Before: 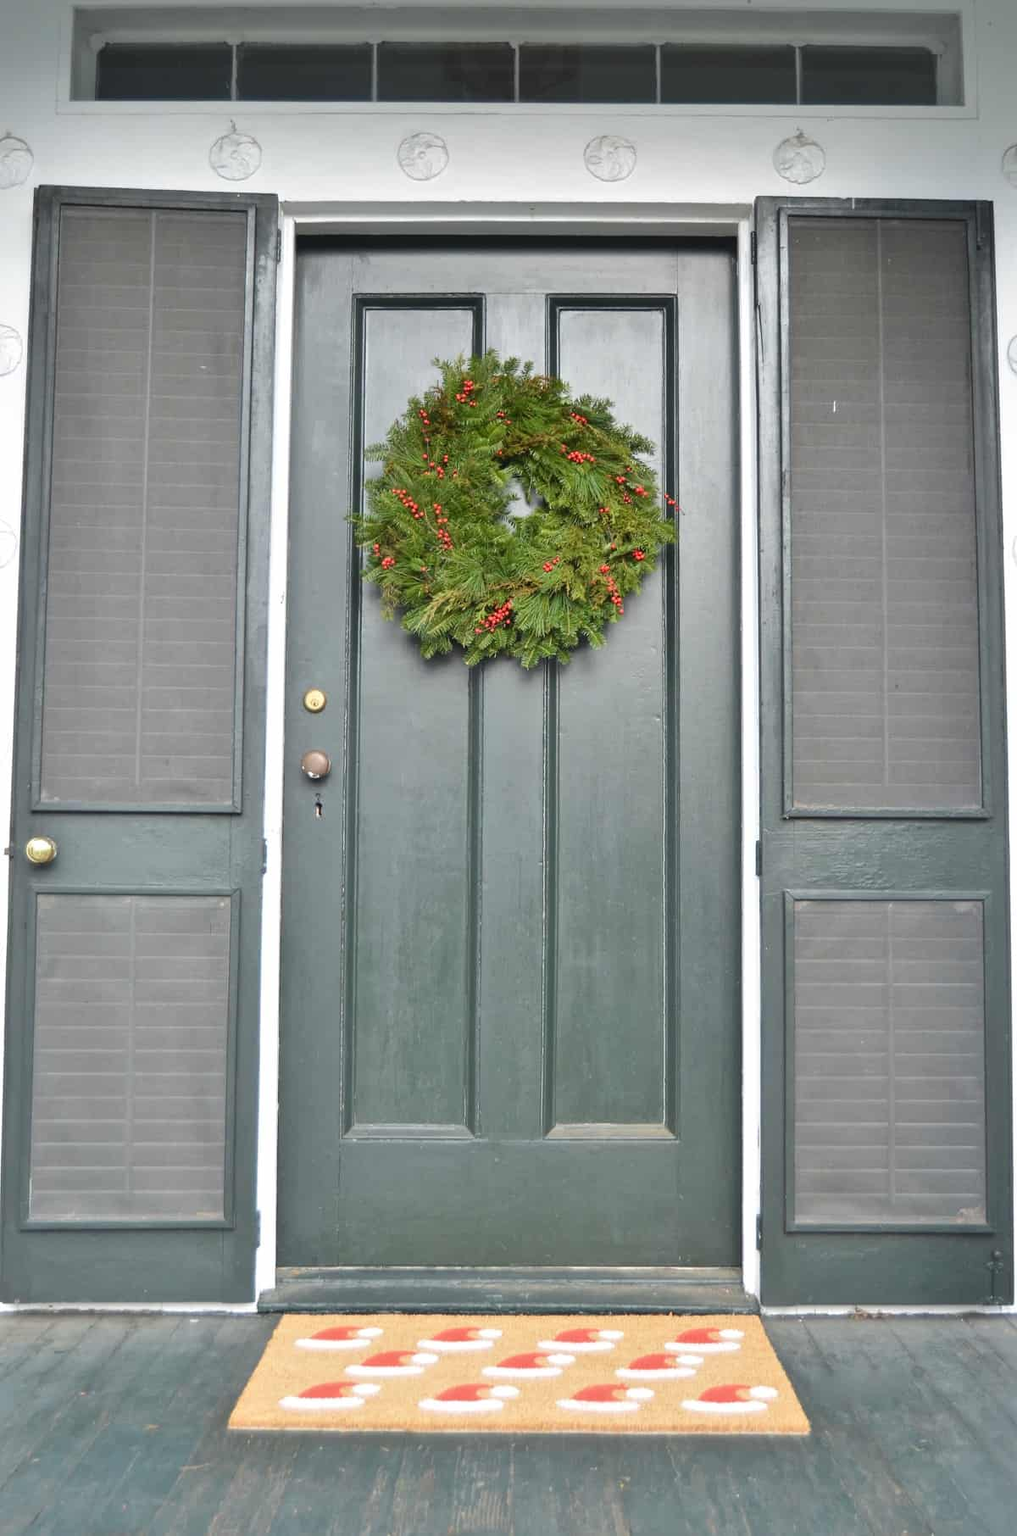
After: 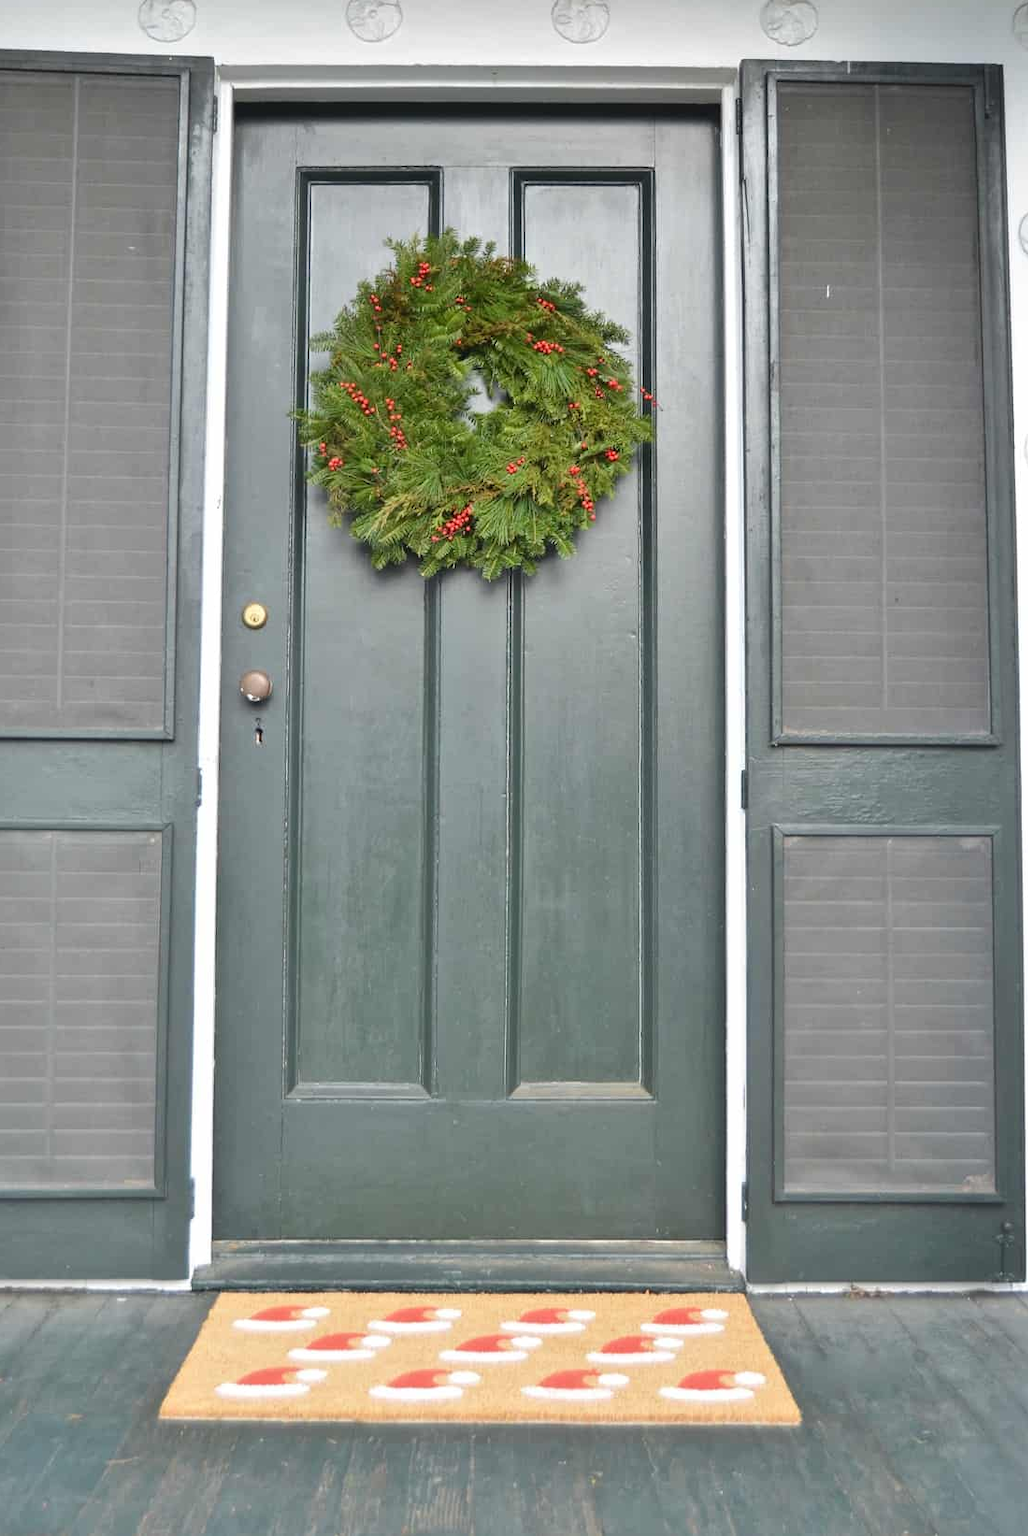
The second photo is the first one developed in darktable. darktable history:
crop and rotate: left 8.324%, top 9.321%
